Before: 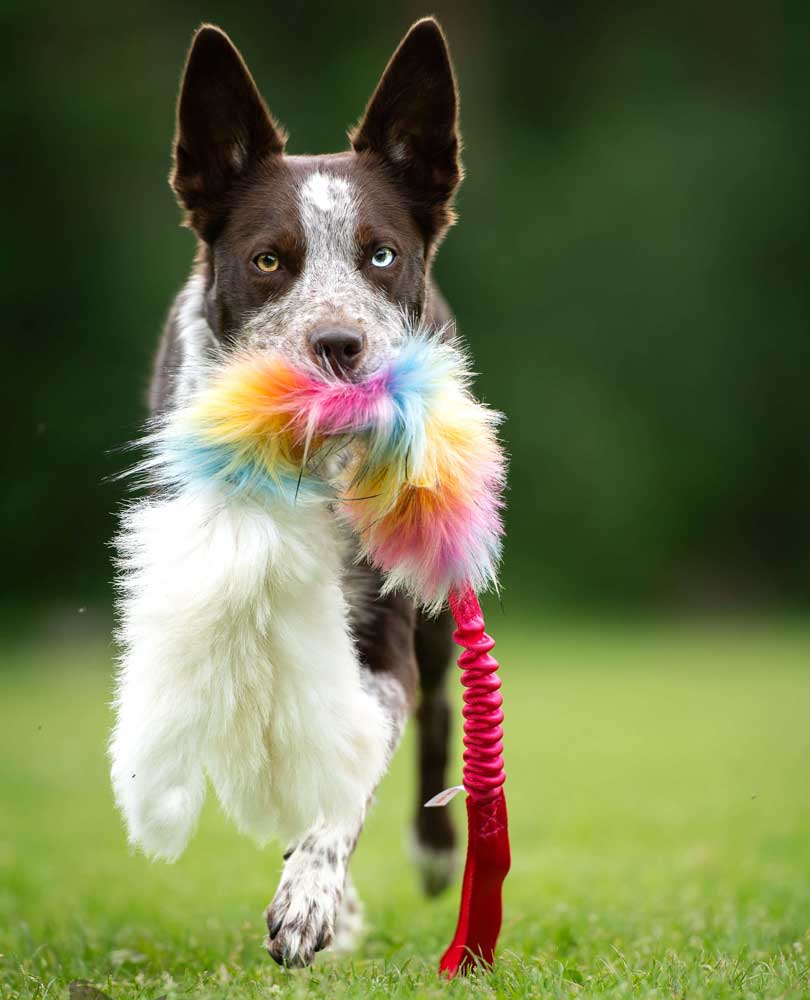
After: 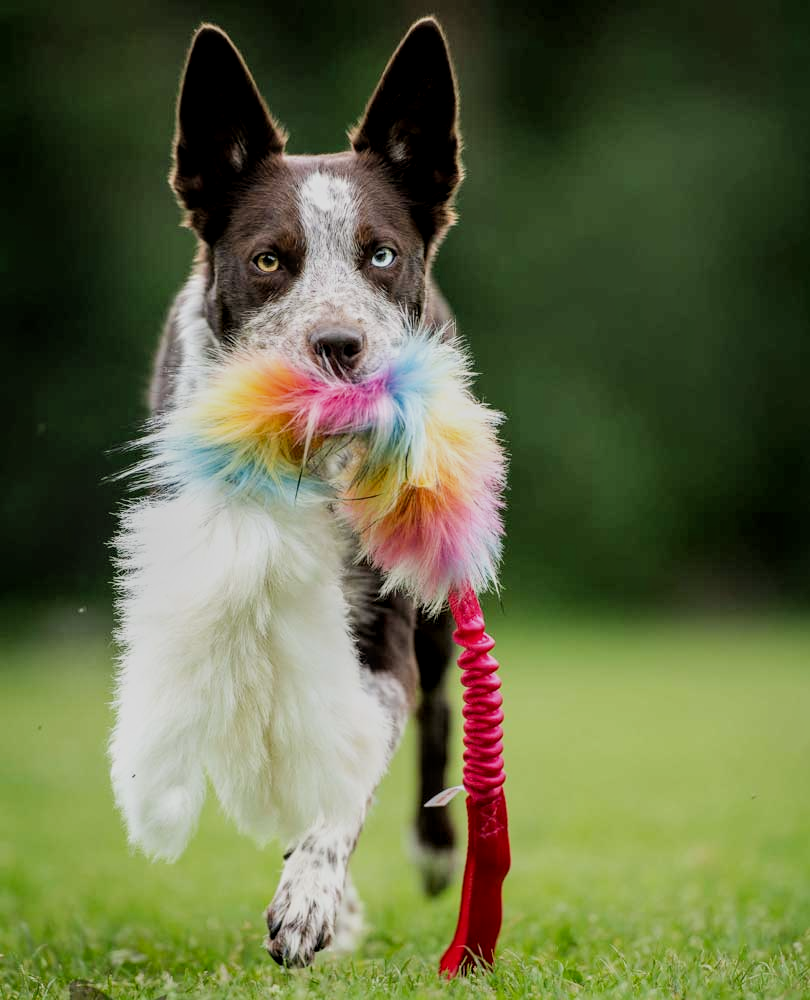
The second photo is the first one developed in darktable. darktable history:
local contrast: detail 130%
filmic rgb: black relative exposure -7.65 EV, white relative exposure 4.56 EV, hardness 3.61
